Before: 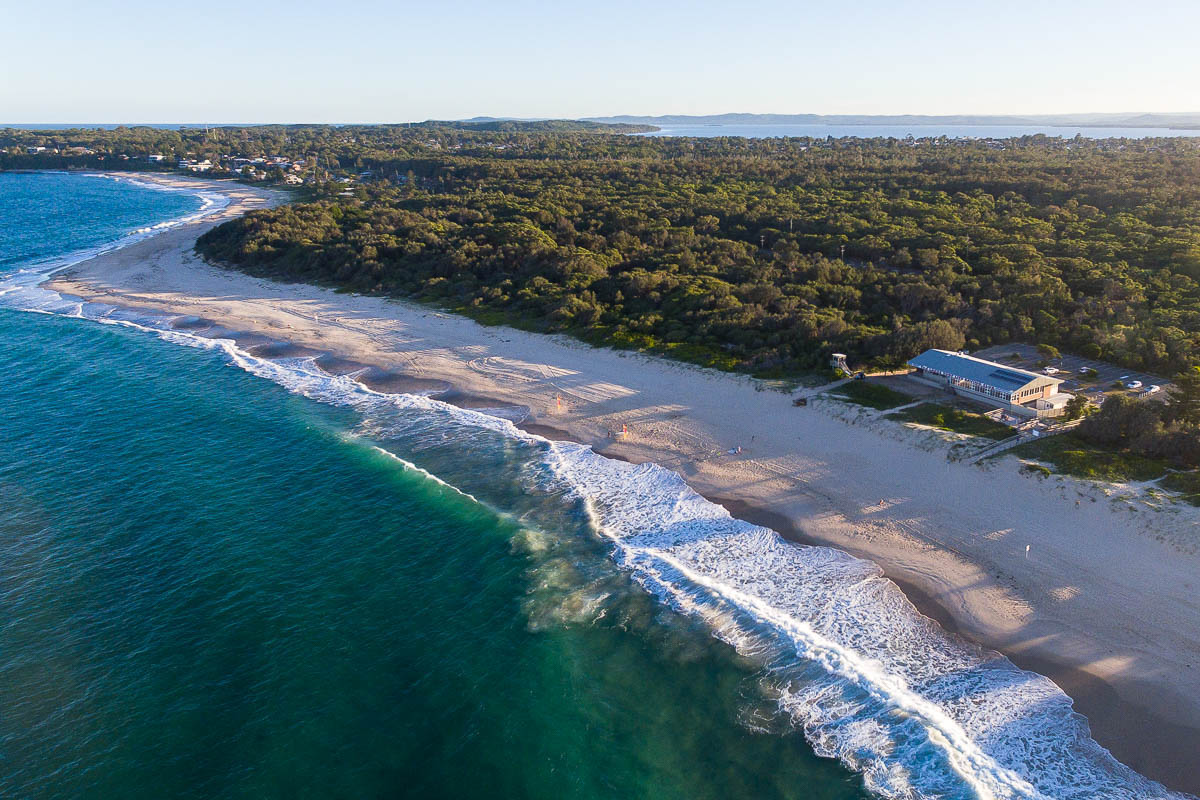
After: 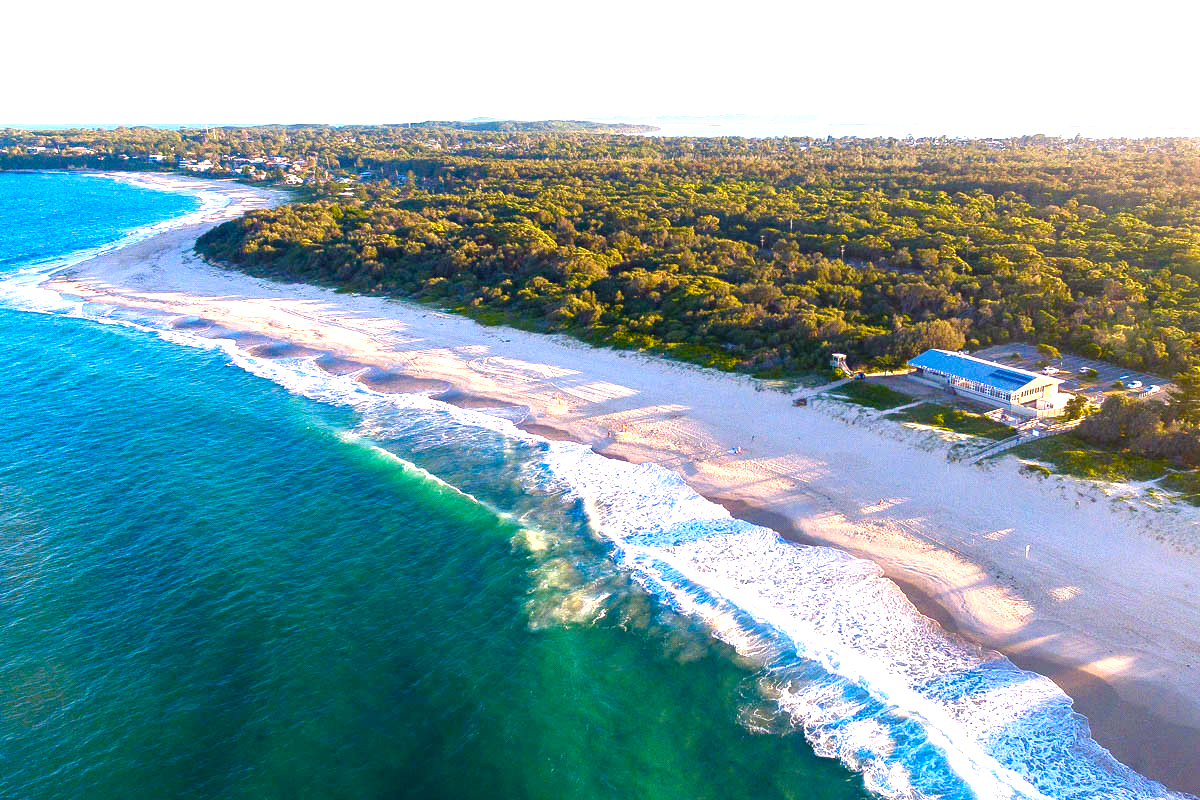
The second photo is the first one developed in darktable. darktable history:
color balance rgb: power › chroma 0.258%, power › hue 63.16°, highlights gain › chroma 3.061%, highlights gain › hue 54.73°, linear chroma grading › global chroma 15.645%, perceptual saturation grading › global saturation 20%, perceptual saturation grading › highlights -25.695%, perceptual saturation grading › shadows 50.186%, global vibrance 20%
exposure: exposure 1 EV, compensate exposure bias true, compensate highlight preservation false
tone equalizer: -8 EV -0.403 EV, -7 EV -0.406 EV, -6 EV -0.307 EV, -5 EV -0.243 EV, -3 EV 0.213 EV, -2 EV 0.35 EV, -1 EV 0.383 EV, +0 EV 0.411 EV
